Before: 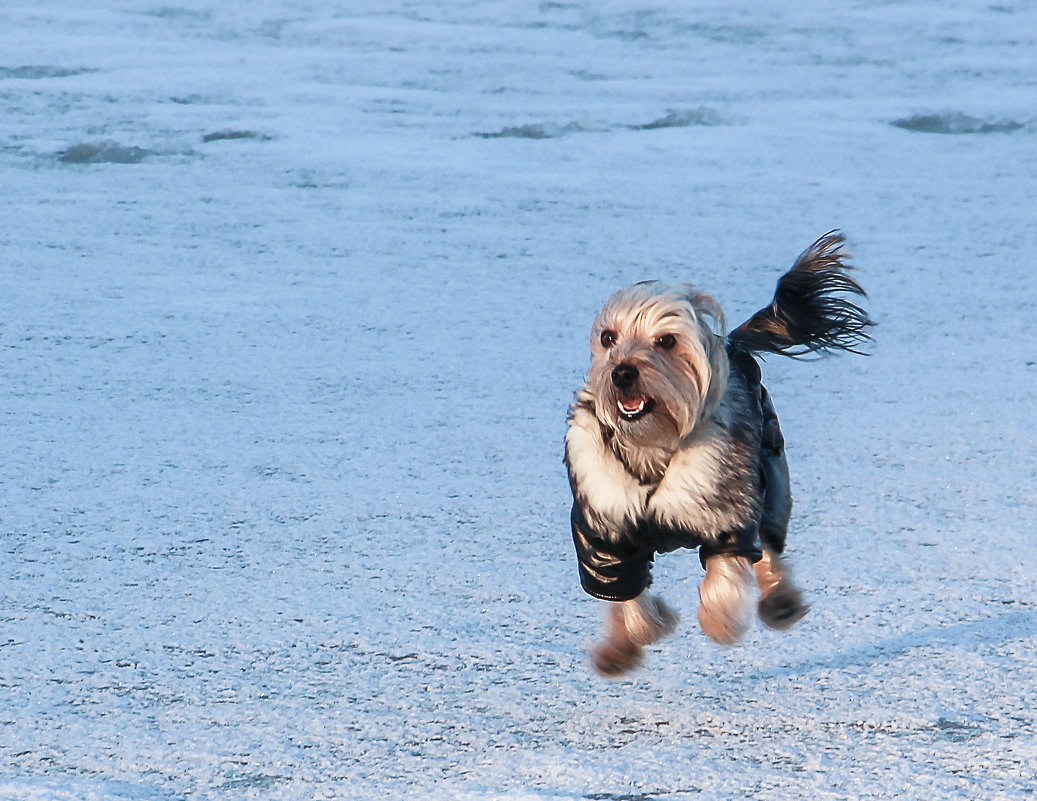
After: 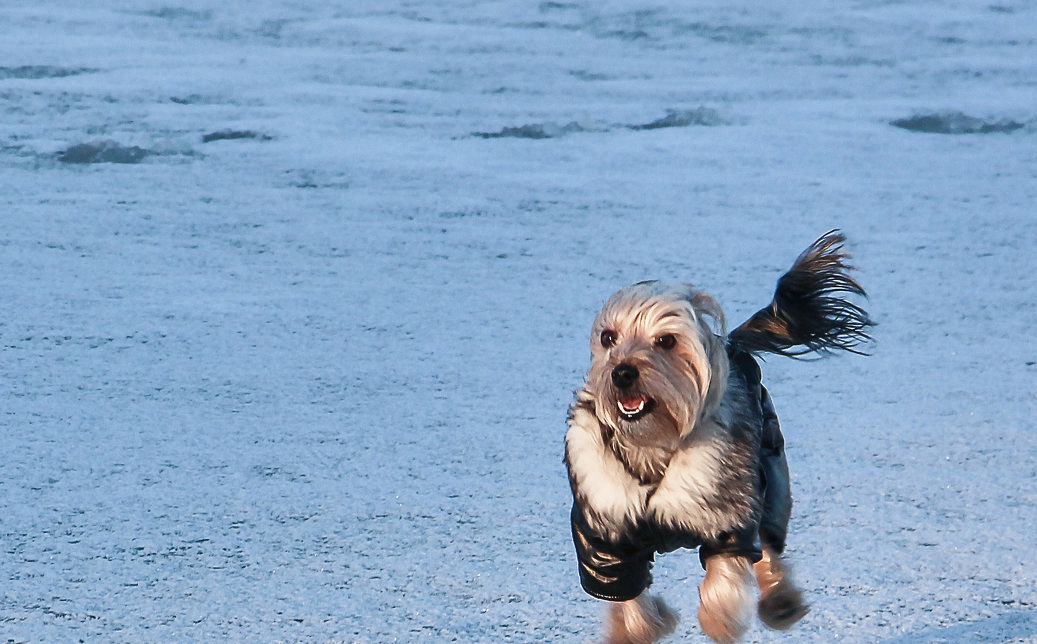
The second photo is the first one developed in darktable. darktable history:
crop: bottom 19.521%
shadows and highlights: low approximation 0.01, soften with gaussian
